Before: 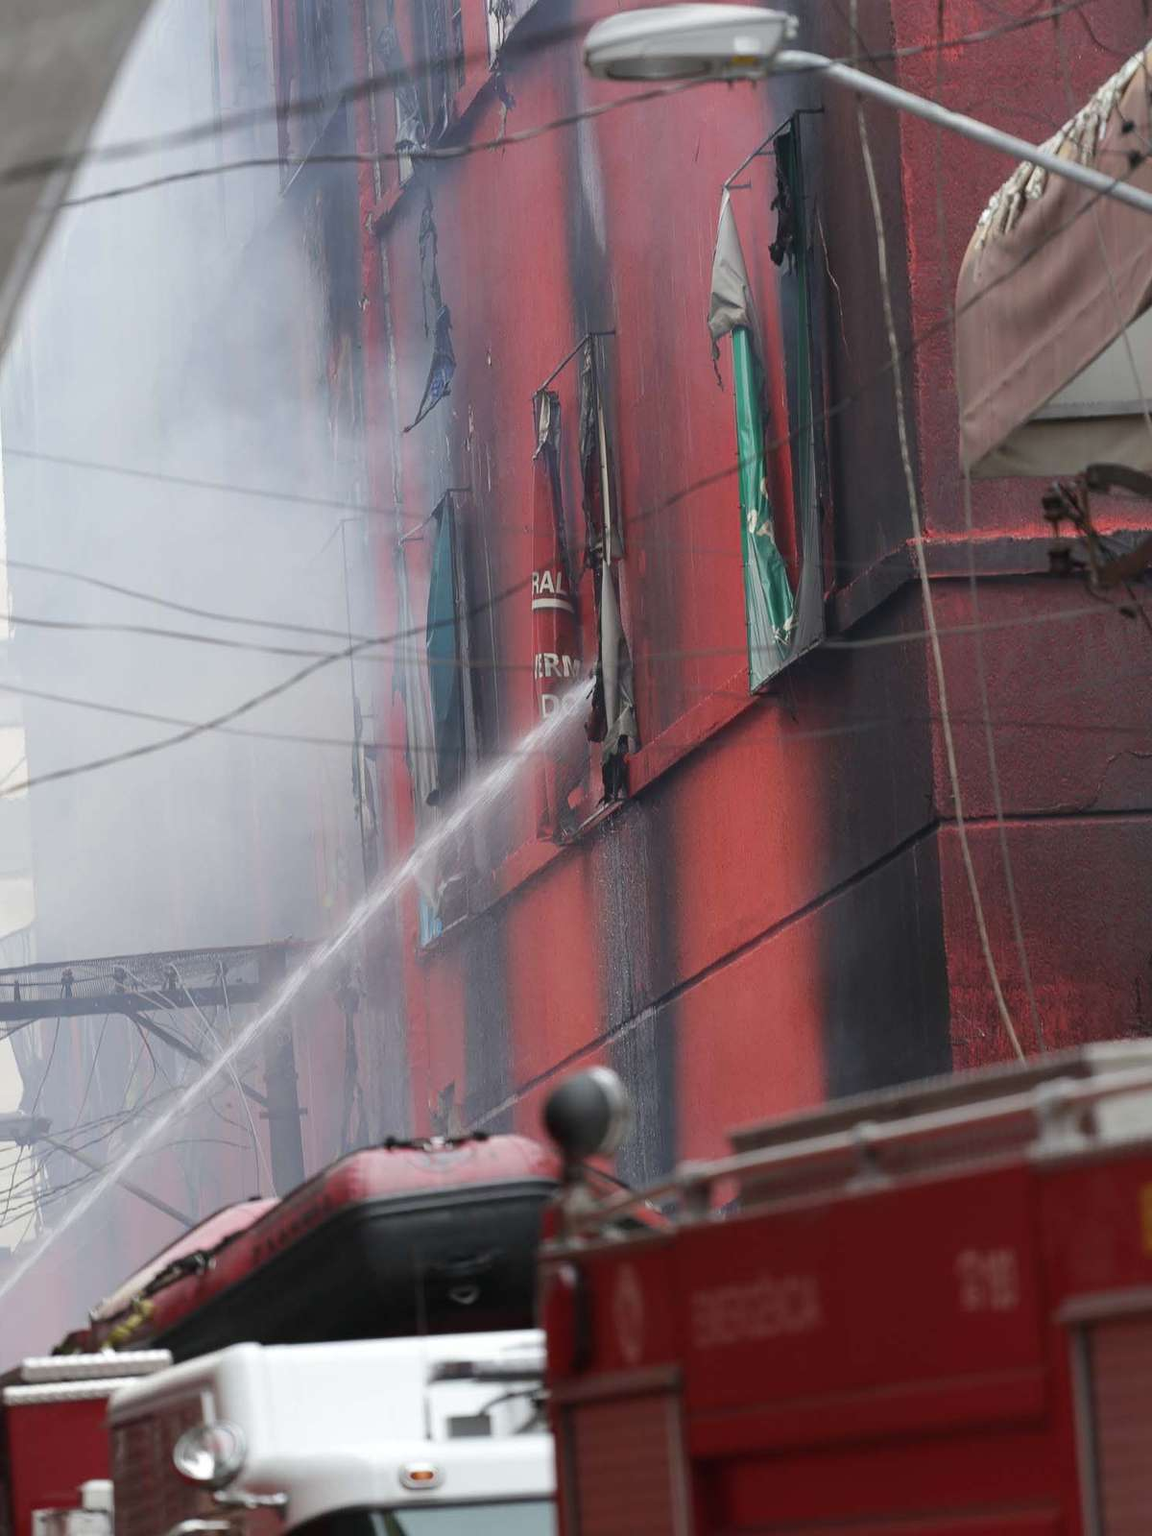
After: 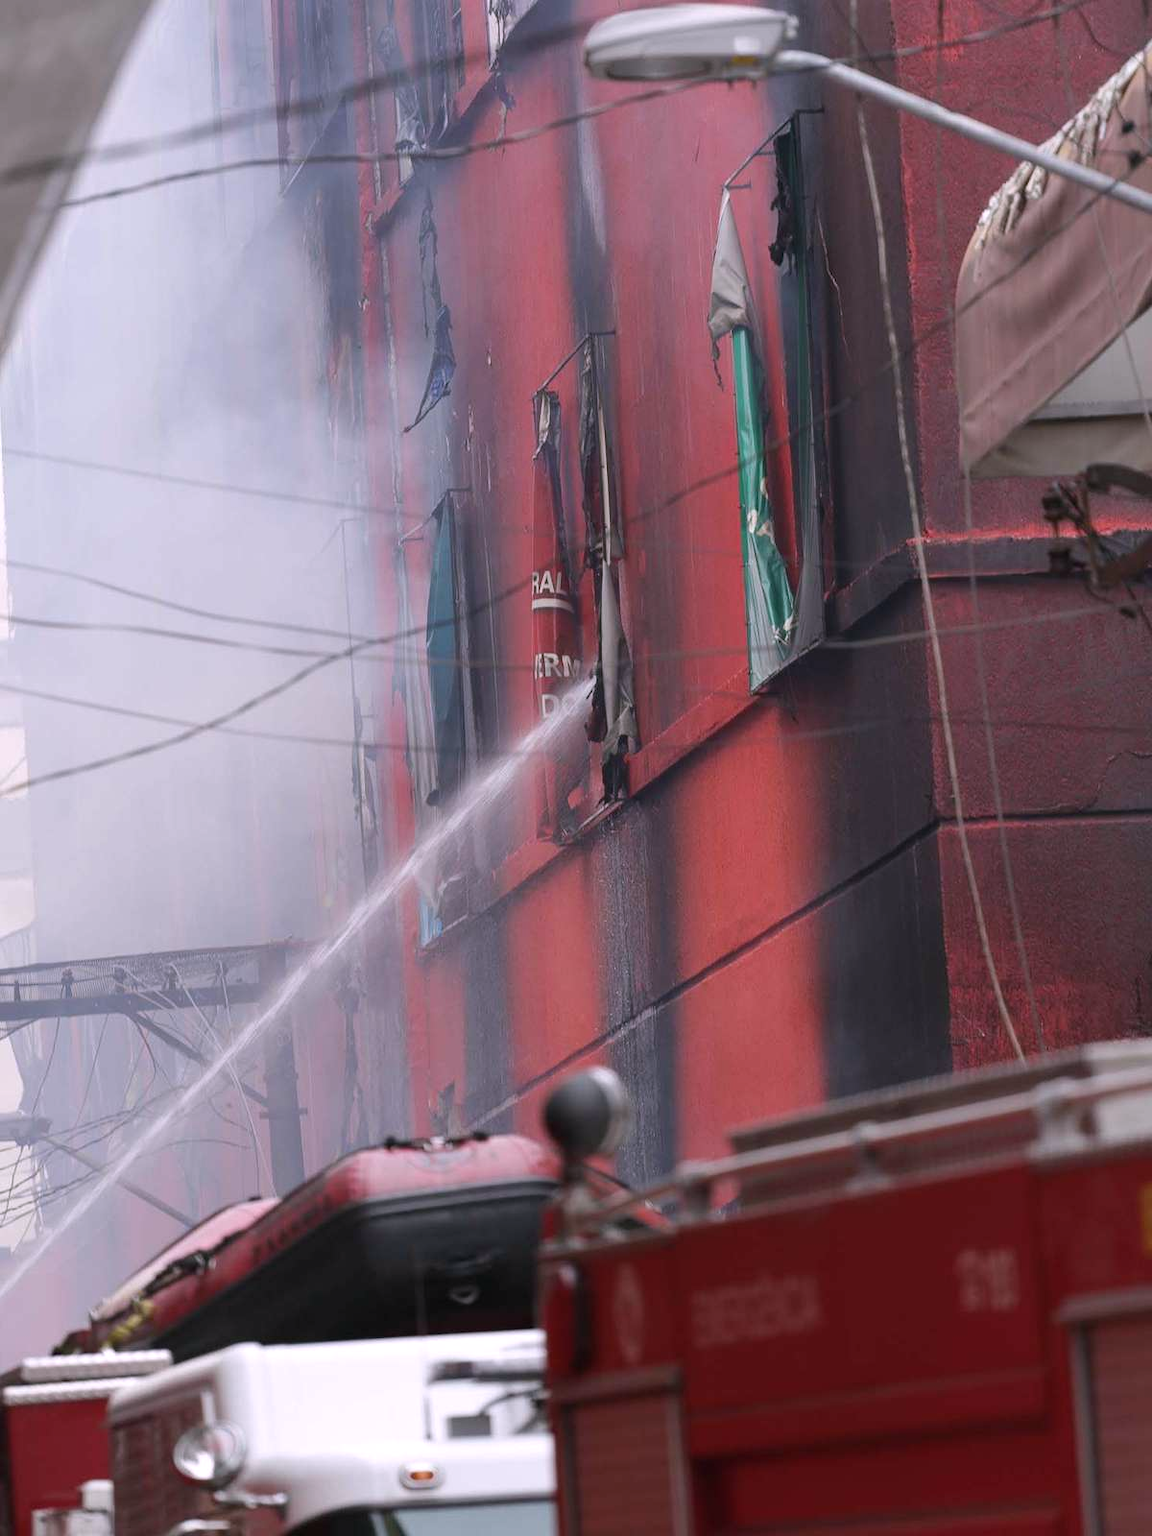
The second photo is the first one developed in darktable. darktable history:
white balance: red 1.05, blue 1.072
